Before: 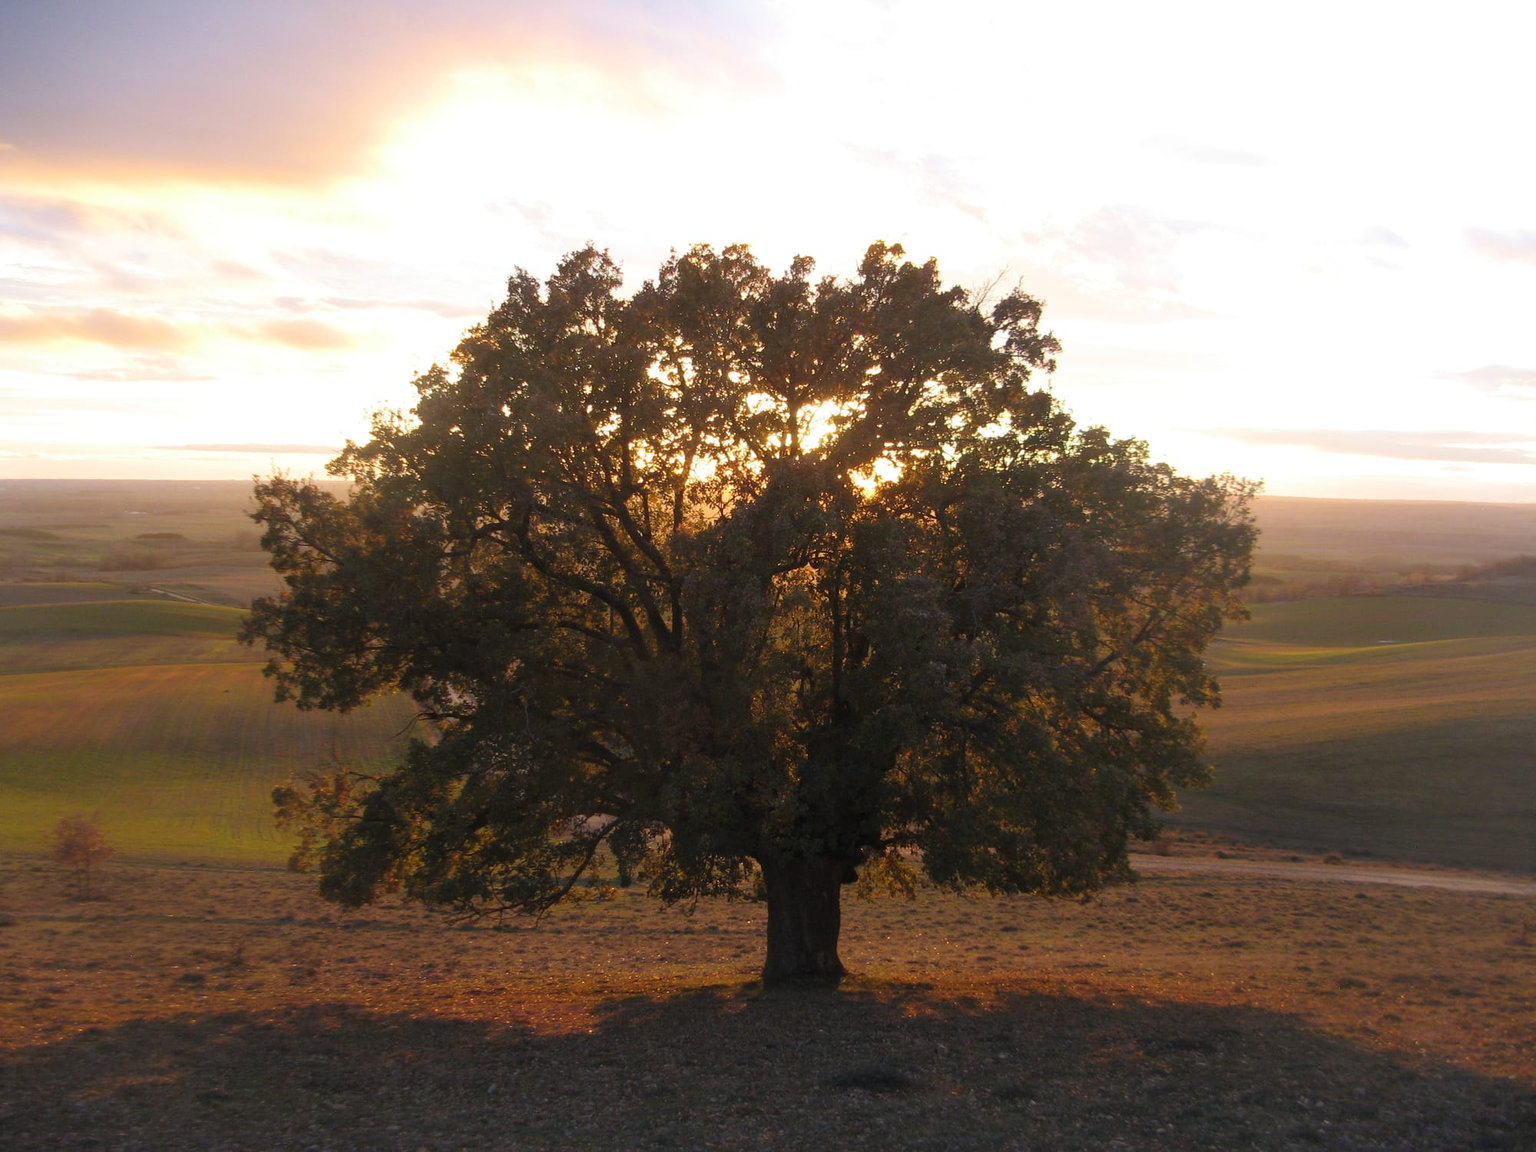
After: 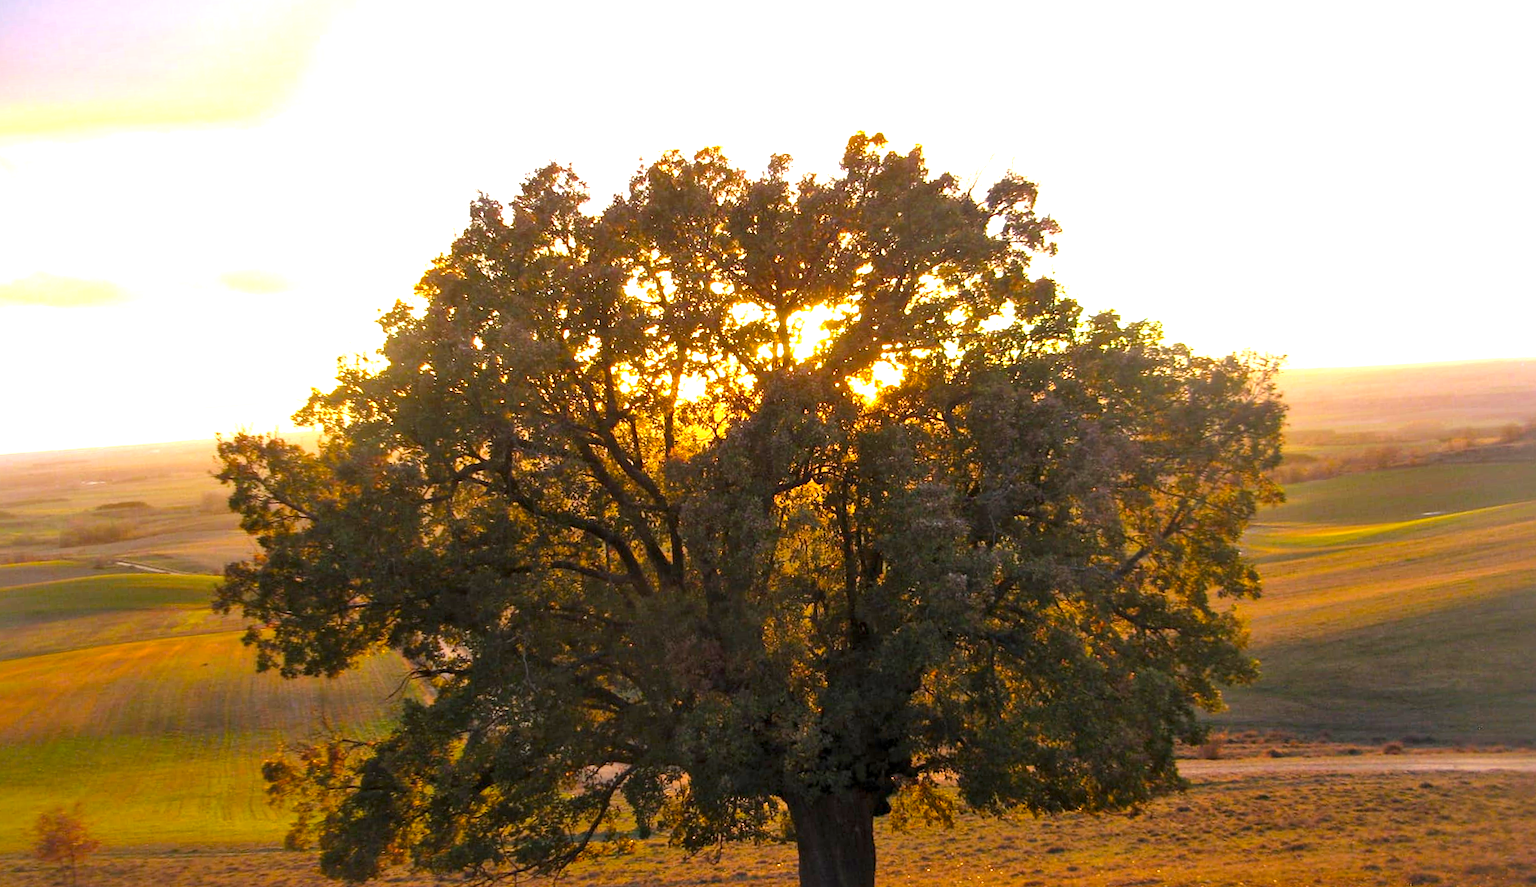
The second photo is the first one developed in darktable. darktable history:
rotate and perspective: rotation -4.57°, crop left 0.054, crop right 0.944, crop top 0.087, crop bottom 0.914
exposure: black level correction 0.001, exposure 0.955 EV, compensate exposure bias true, compensate highlight preservation false
color balance rgb: linear chroma grading › global chroma 15%, perceptual saturation grading › global saturation 30%
crop and rotate: top 5.667%, bottom 14.937%
local contrast: mode bilateral grid, contrast 25, coarseness 47, detail 151%, midtone range 0.2
